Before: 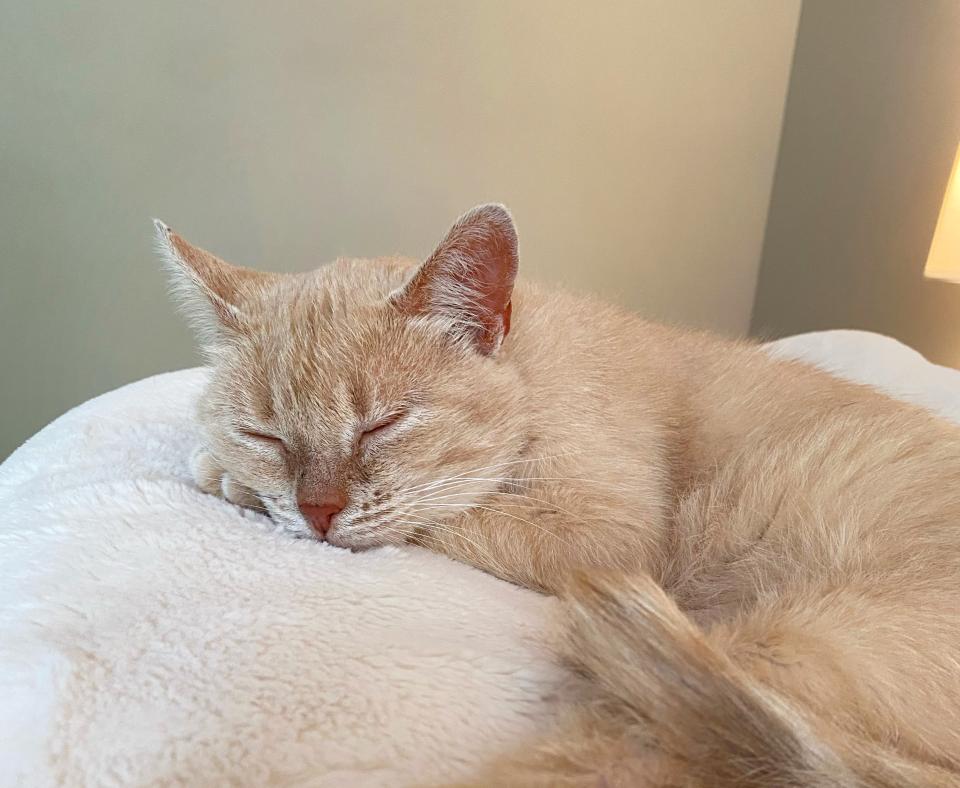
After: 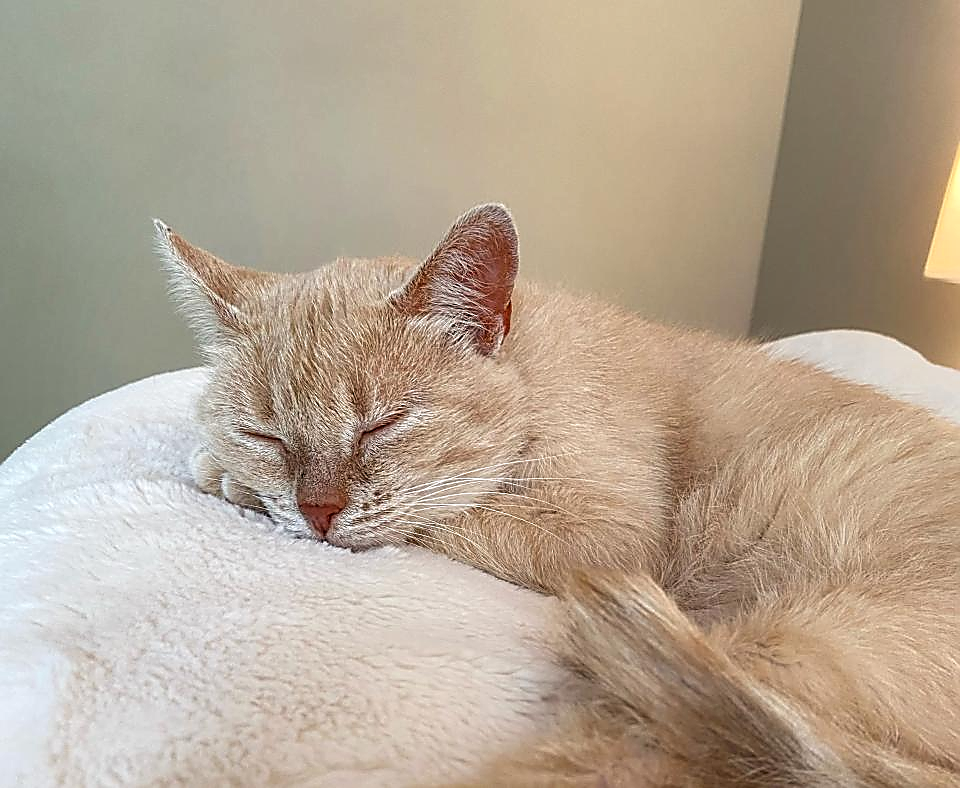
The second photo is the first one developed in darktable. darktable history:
sharpen: radius 1.412, amount 1.258, threshold 0.705
local contrast: on, module defaults
